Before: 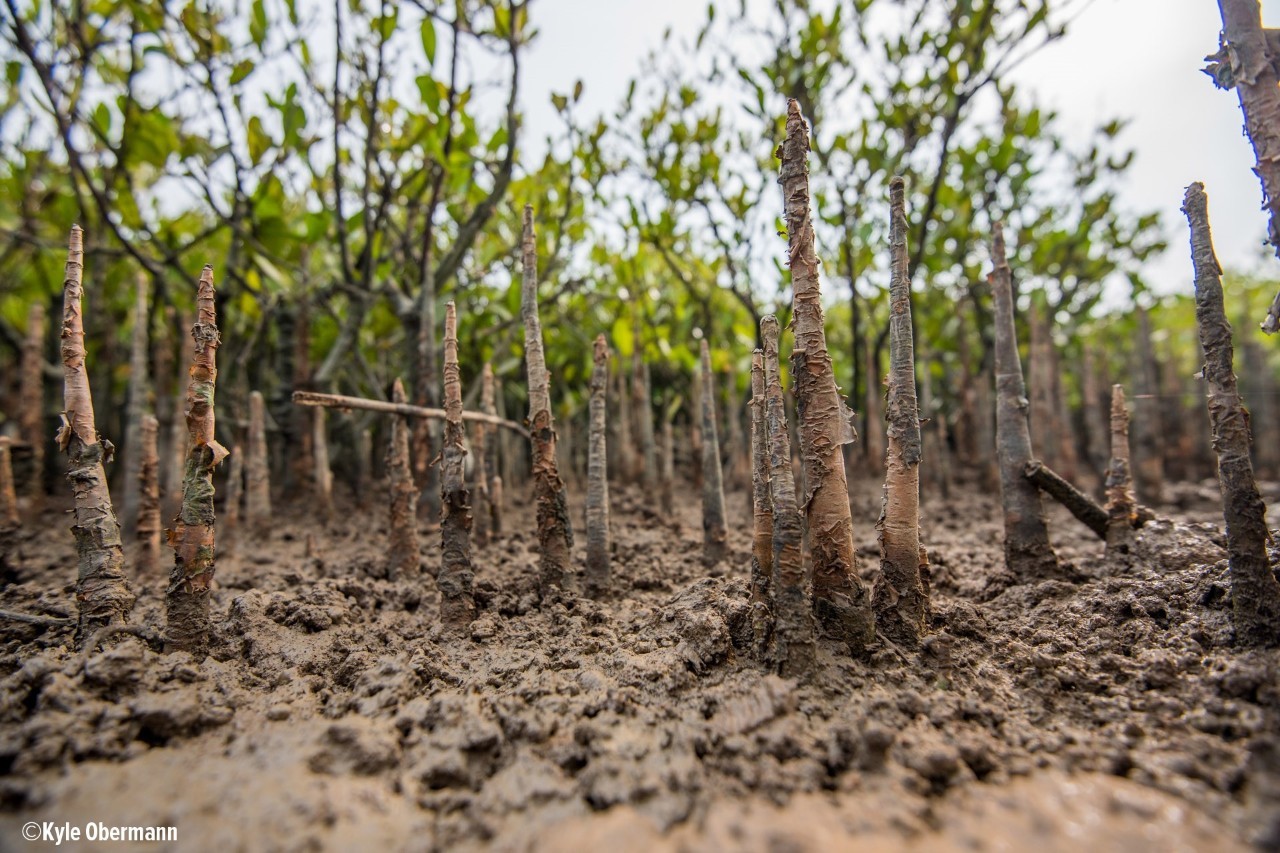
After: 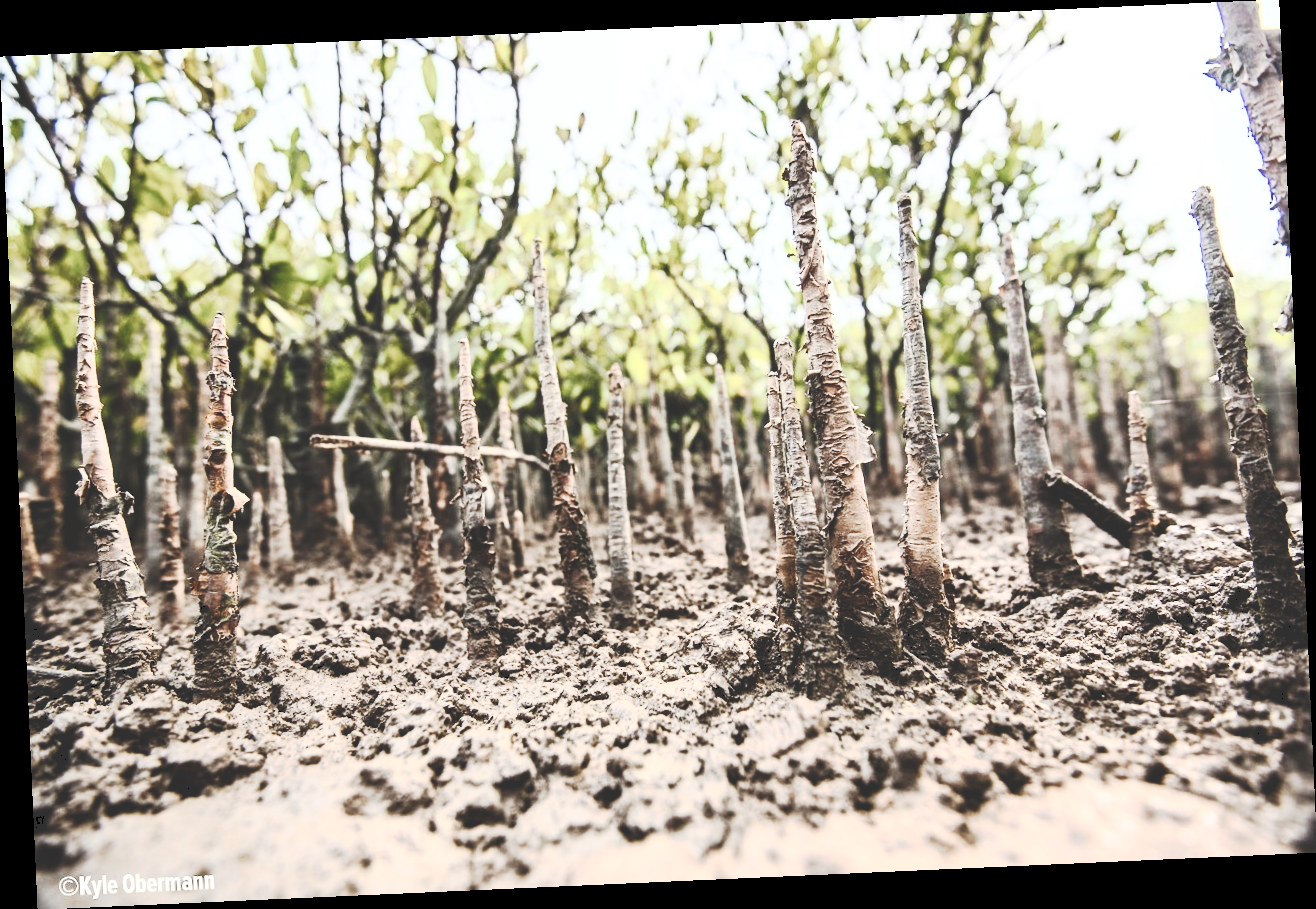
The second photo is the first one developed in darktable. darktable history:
exposure: exposure 0.217 EV, compensate highlight preservation false
rotate and perspective: rotation -2.56°, automatic cropping off
tone curve: curves: ch0 [(0, 0) (0.003, 0.19) (0.011, 0.192) (0.025, 0.192) (0.044, 0.194) (0.069, 0.196) (0.1, 0.197) (0.136, 0.198) (0.177, 0.216) (0.224, 0.236) (0.277, 0.269) (0.335, 0.331) (0.399, 0.418) (0.468, 0.515) (0.543, 0.621) (0.623, 0.725) (0.709, 0.804) (0.801, 0.859) (0.898, 0.913) (1, 1)], preserve colors none
contrast brightness saturation: contrast 0.57, brightness 0.57, saturation -0.34
